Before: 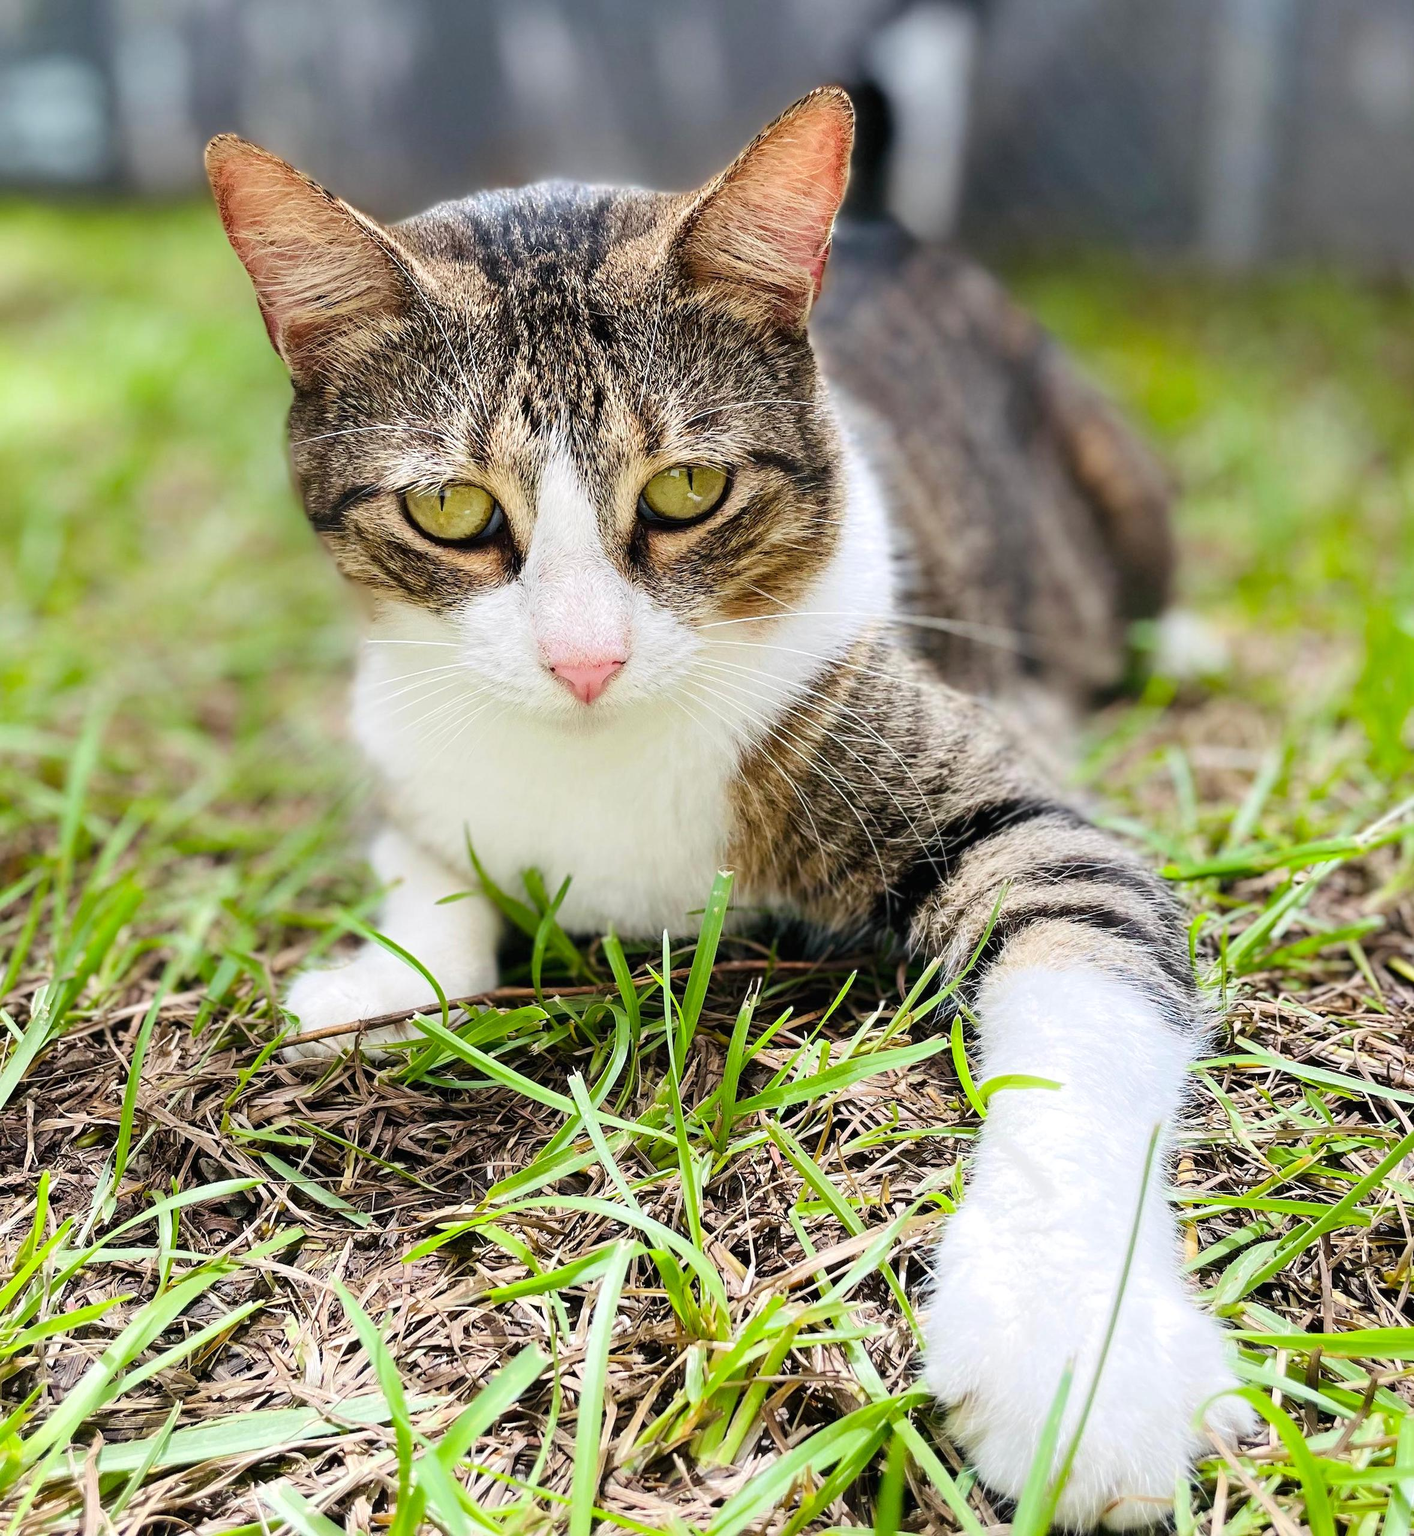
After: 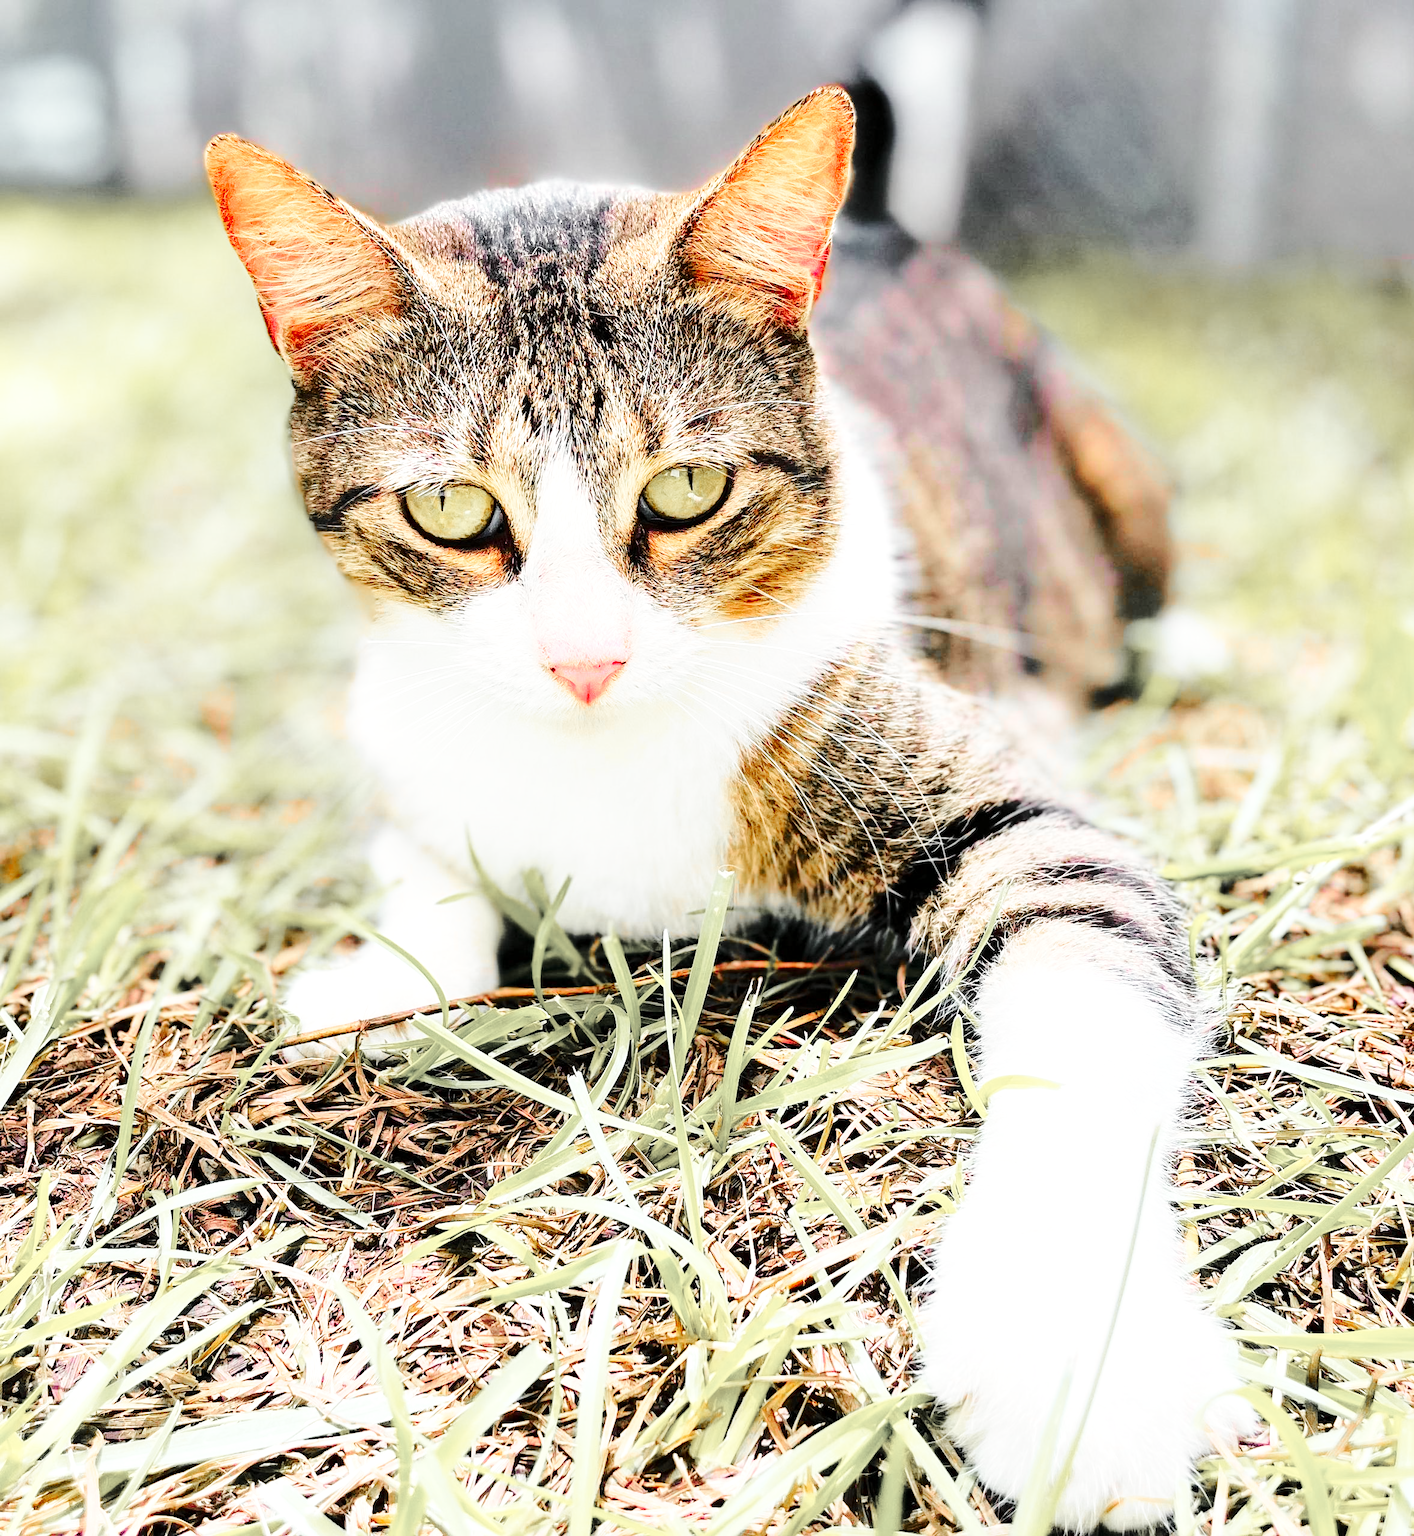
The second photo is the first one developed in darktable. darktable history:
tone curve: curves: ch0 [(0, 0) (0.131, 0.135) (0.288, 0.372) (0.451, 0.608) (0.612, 0.739) (0.736, 0.832) (1, 1)]; ch1 [(0, 0) (0.392, 0.398) (0.487, 0.471) (0.496, 0.493) (0.519, 0.531) (0.557, 0.591) (0.581, 0.639) (0.622, 0.711) (1, 1)]; ch2 [(0, 0) (0.388, 0.344) (0.438, 0.425) (0.476, 0.482) (0.502, 0.508) (0.524, 0.531) (0.538, 0.58) (0.58, 0.621) (0.613, 0.679) (0.655, 0.738) (1, 1)], color space Lab, independent channels, preserve colors none
local contrast: highlights 100%, shadows 100%, detail 120%, midtone range 0.2
base curve: curves: ch0 [(0, 0) (0.028, 0.03) (0.121, 0.232) (0.46, 0.748) (0.859, 0.968) (1, 1)], preserve colors none
exposure: compensate highlight preservation false
color zones: curves: ch1 [(0, 0.638) (0.193, 0.442) (0.286, 0.15) (0.429, 0.14) (0.571, 0.142) (0.714, 0.154) (0.857, 0.175) (1, 0.638)]
